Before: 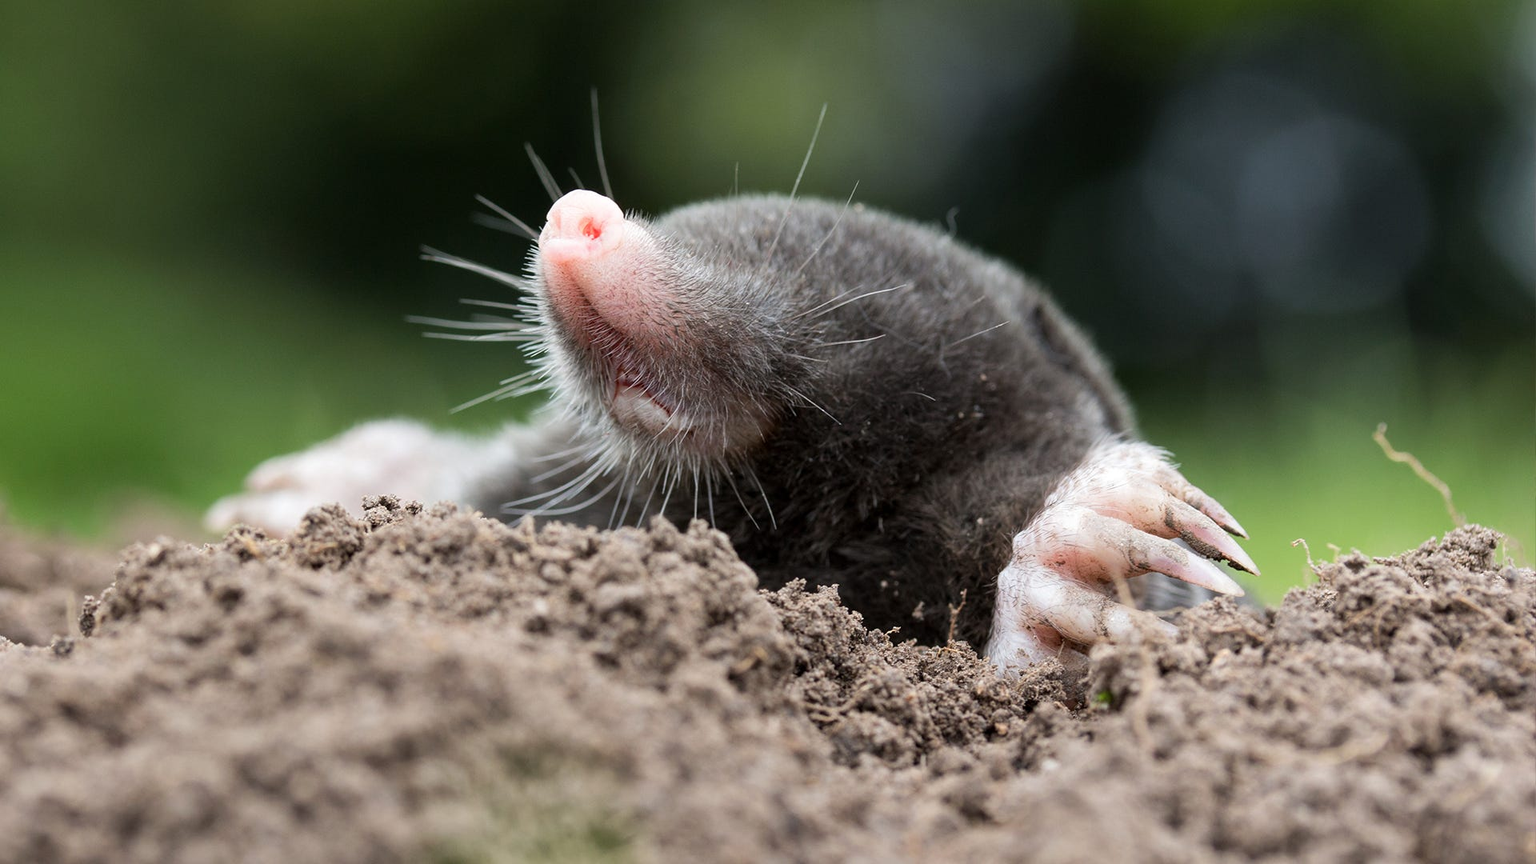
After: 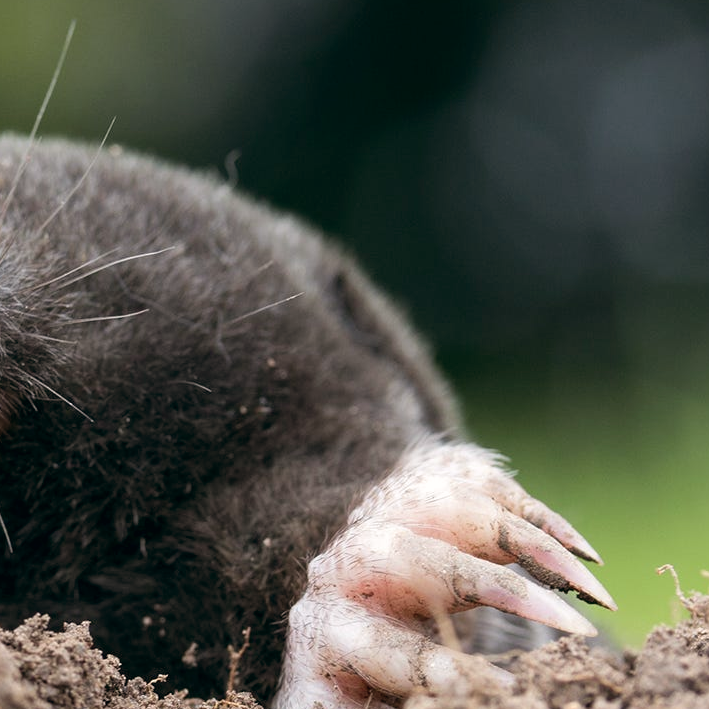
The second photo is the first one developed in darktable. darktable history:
crop and rotate: left 49.936%, top 10.094%, right 13.136%, bottom 24.256%
color balance: lift [1, 0.998, 1.001, 1.002], gamma [1, 1.02, 1, 0.98], gain [1, 1.02, 1.003, 0.98]
